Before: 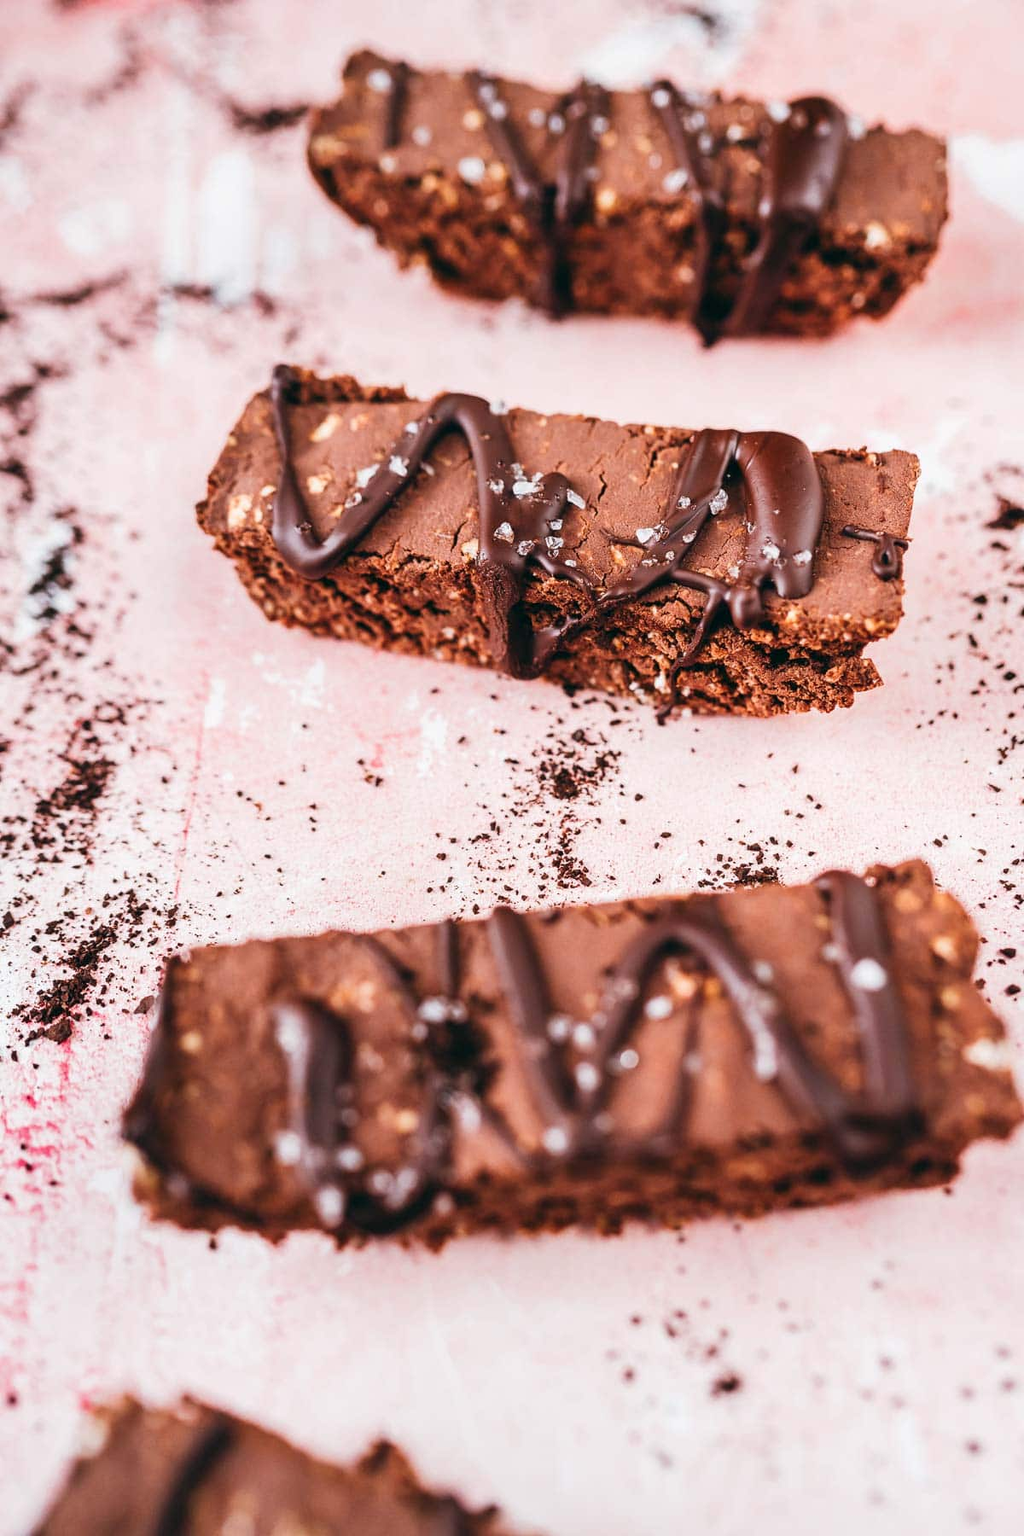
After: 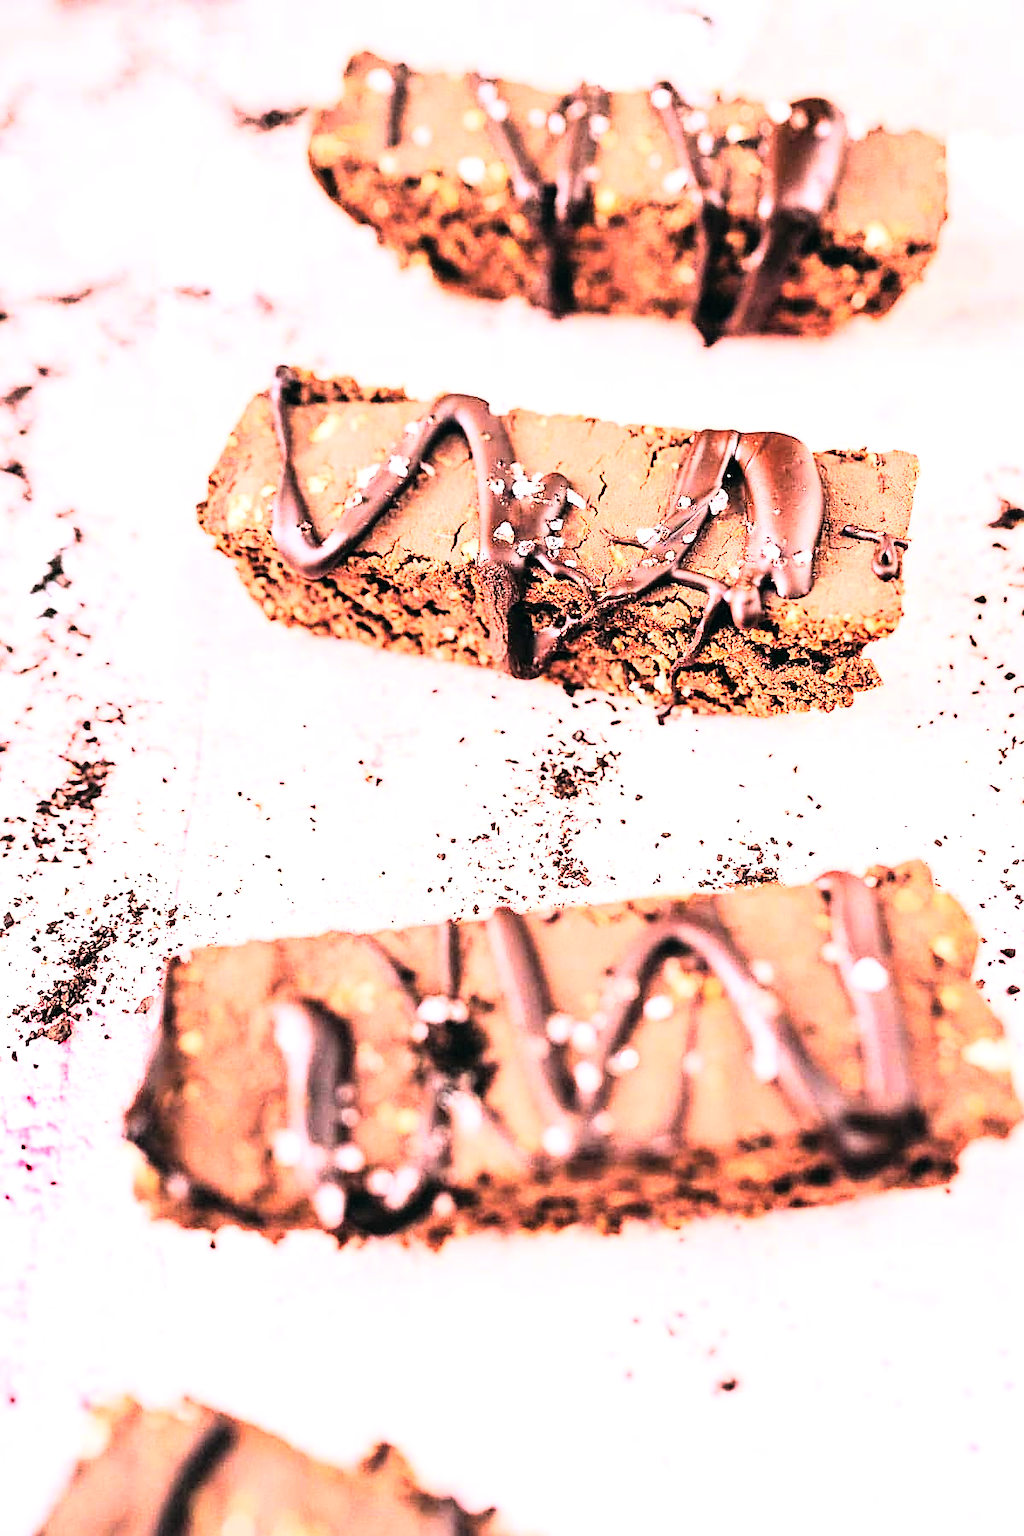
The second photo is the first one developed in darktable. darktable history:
exposure: black level correction 0, exposure 1.2 EV, compensate exposure bias true, compensate highlight preservation false
sharpen: on, module defaults
rgb curve: curves: ch0 [(0, 0) (0.21, 0.15) (0.24, 0.21) (0.5, 0.75) (0.75, 0.96) (0.89, 0.99) (1, 1)]; ch1 [(0, 0.02) (0.21, 0.13) (0.25, 0.2) (0.5, 0.67) (0.75, 0.9) (0.89, 0.97) (1, 1)]; ch2 [(0, 0.02) (0.21, 0.13) (0.25, 0.2) (0.5, 0.67) (0.75, 0.9) (0.89, 0.97) (1, 1)], compensate middle gray true
